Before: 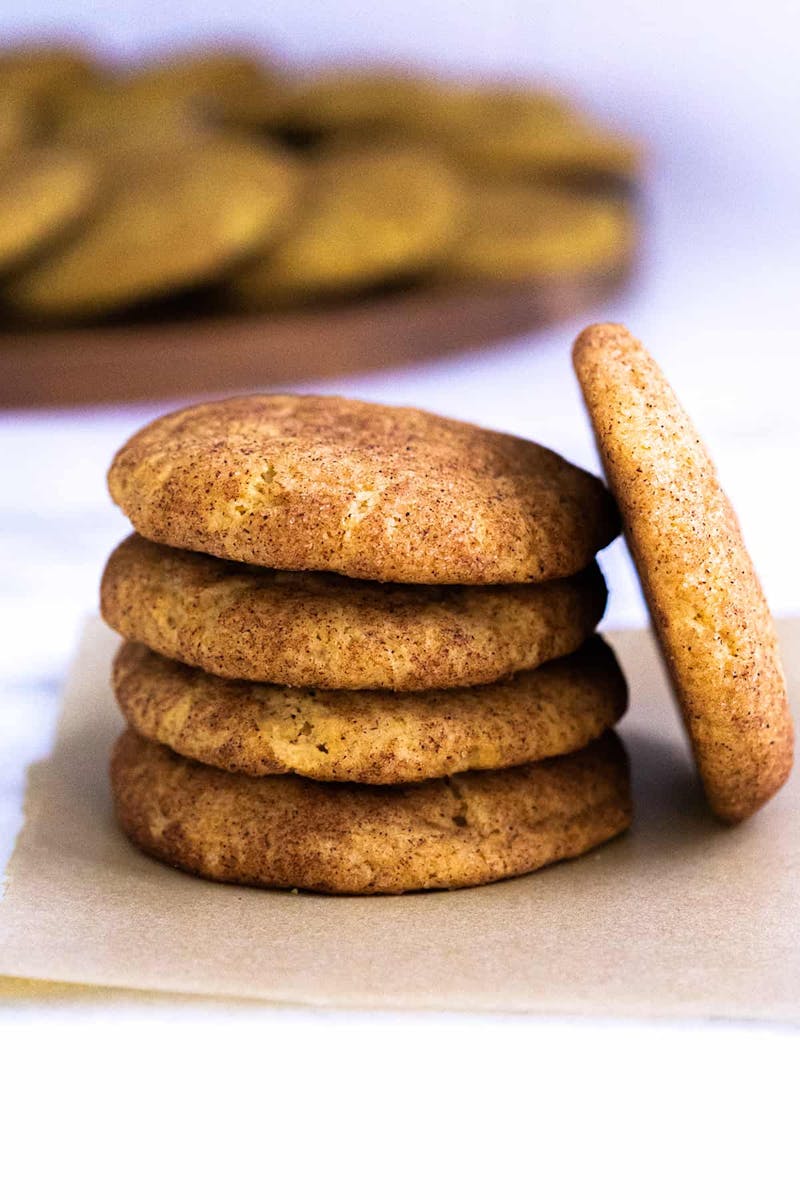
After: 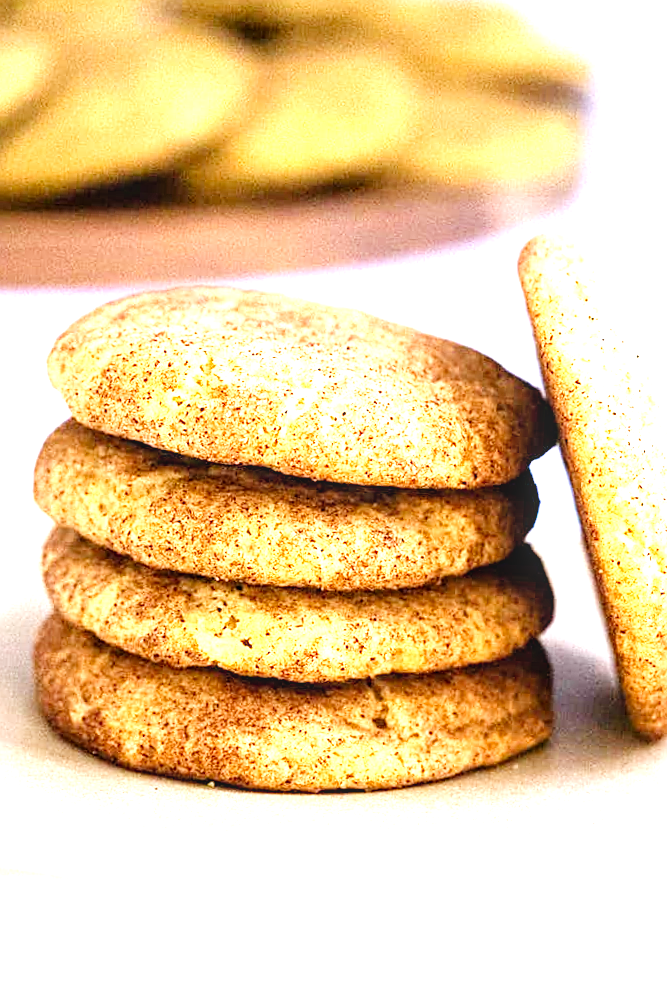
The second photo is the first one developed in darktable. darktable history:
exposure: black level correction 0.001, exposure 1.827 EV, compensate highlight preservation false
tone curve: curves: ch0 [(0, 0) (0.004, 0.001) (0.133, 0.112) (0.325, 0.362) (0.832, 0.893) (1, 1)], preserve colors none
crop and rotate: angle -3.06°, left 5.333%, top 5.216%, right 4.706%, bottom 4.366%
sharpen: on, module defaults
local contrast: on, module defaults
